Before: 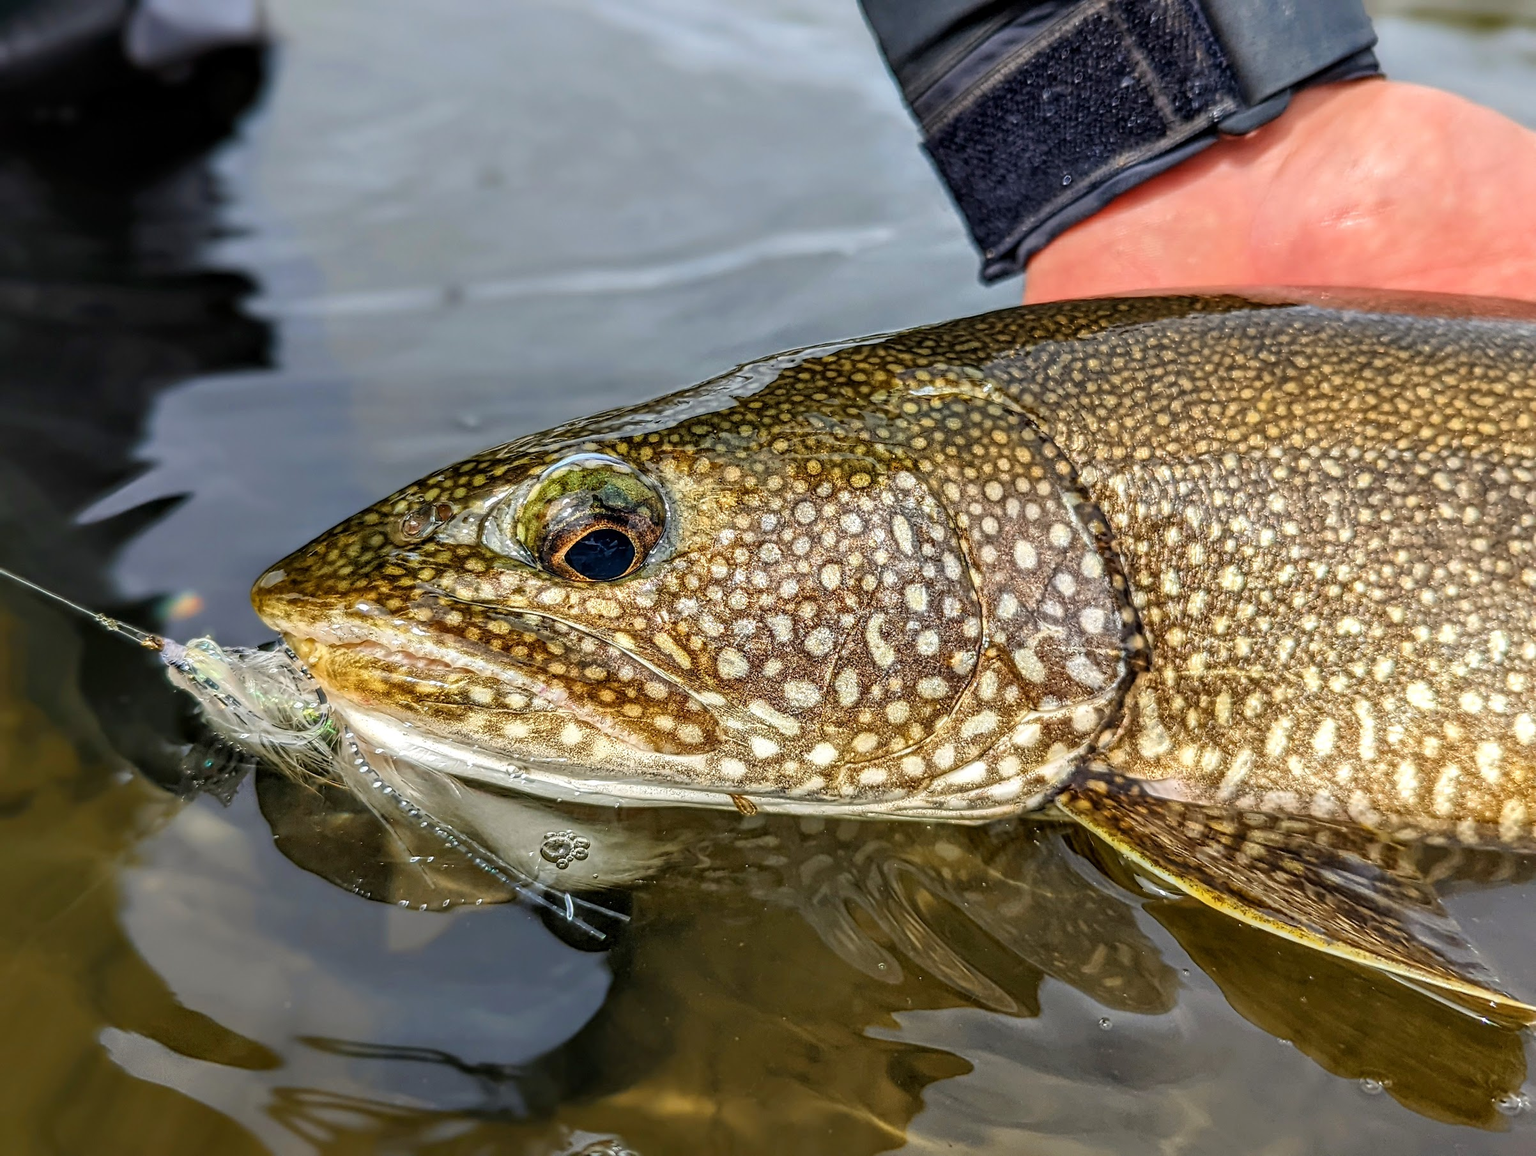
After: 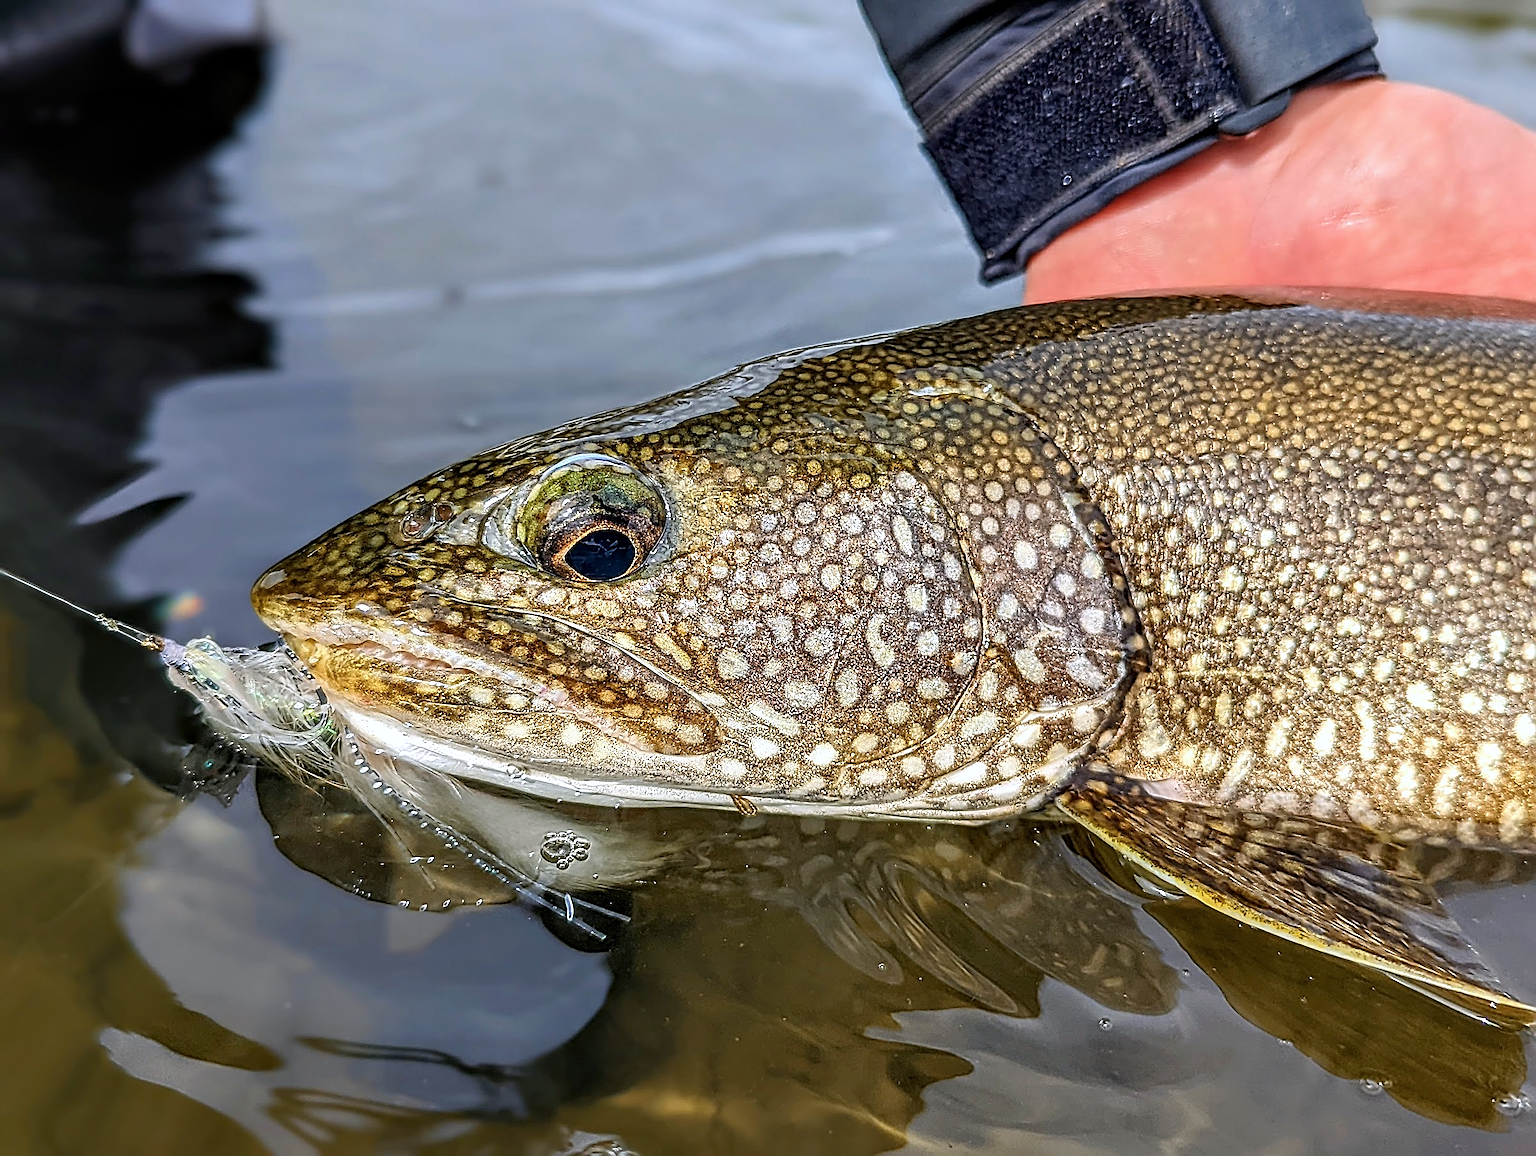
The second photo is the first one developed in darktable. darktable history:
sharpen: radius 1.685, amount 1.294
color calibration: illuminant as shot in camera, x 0.358, y 0.373, temperature 4628.91 K
